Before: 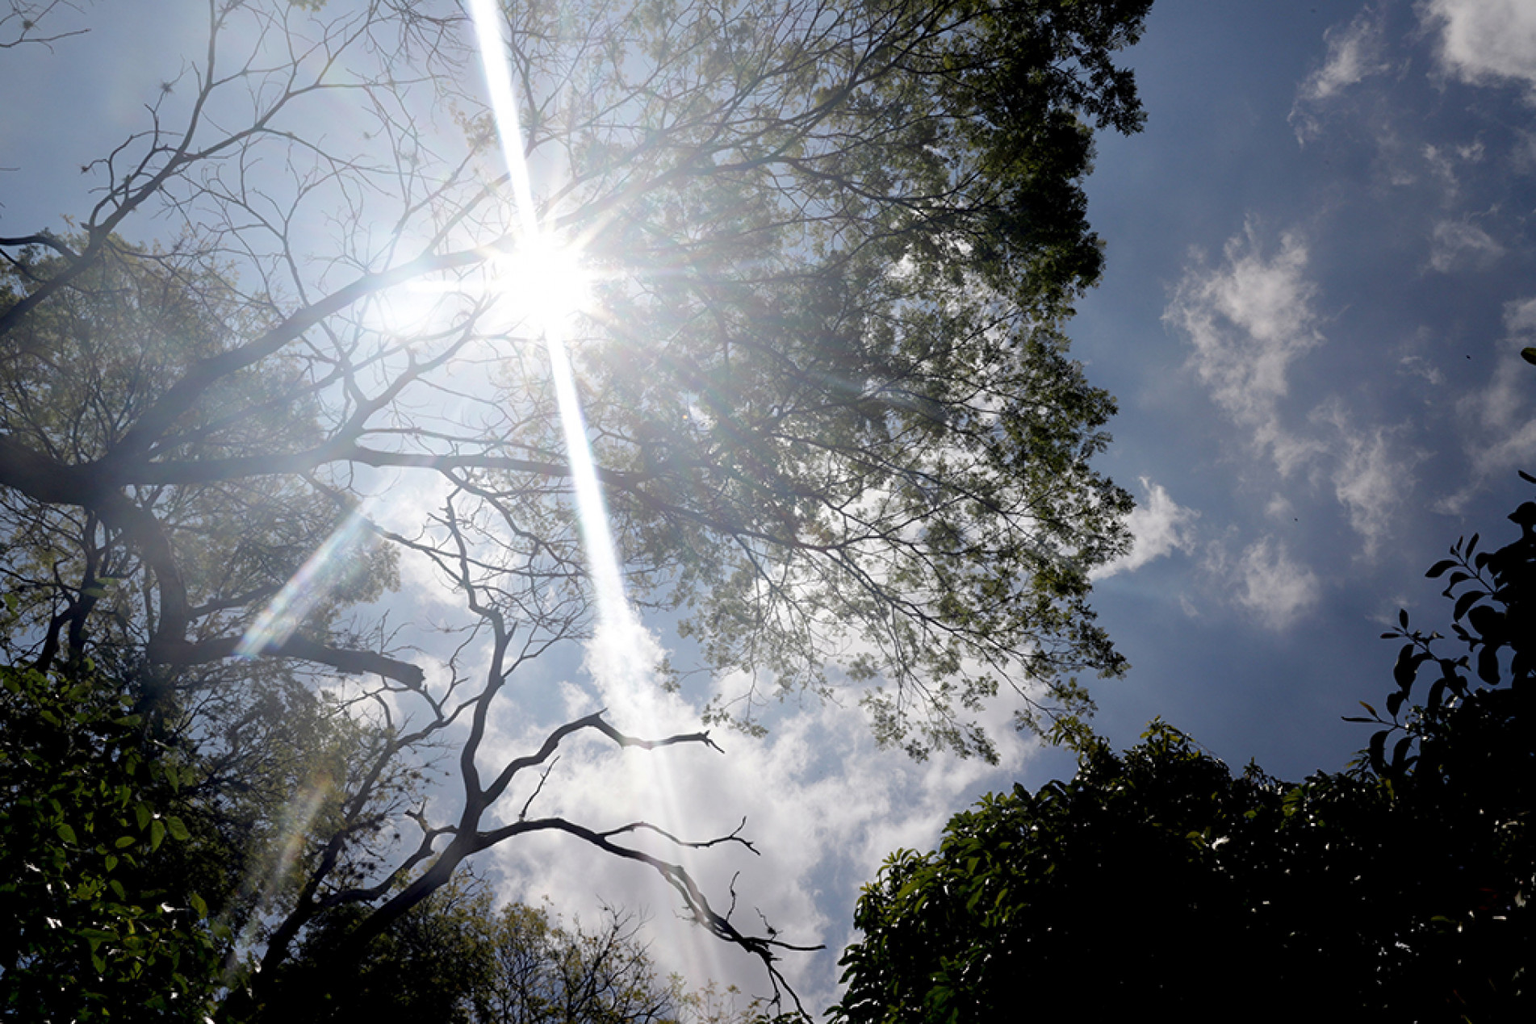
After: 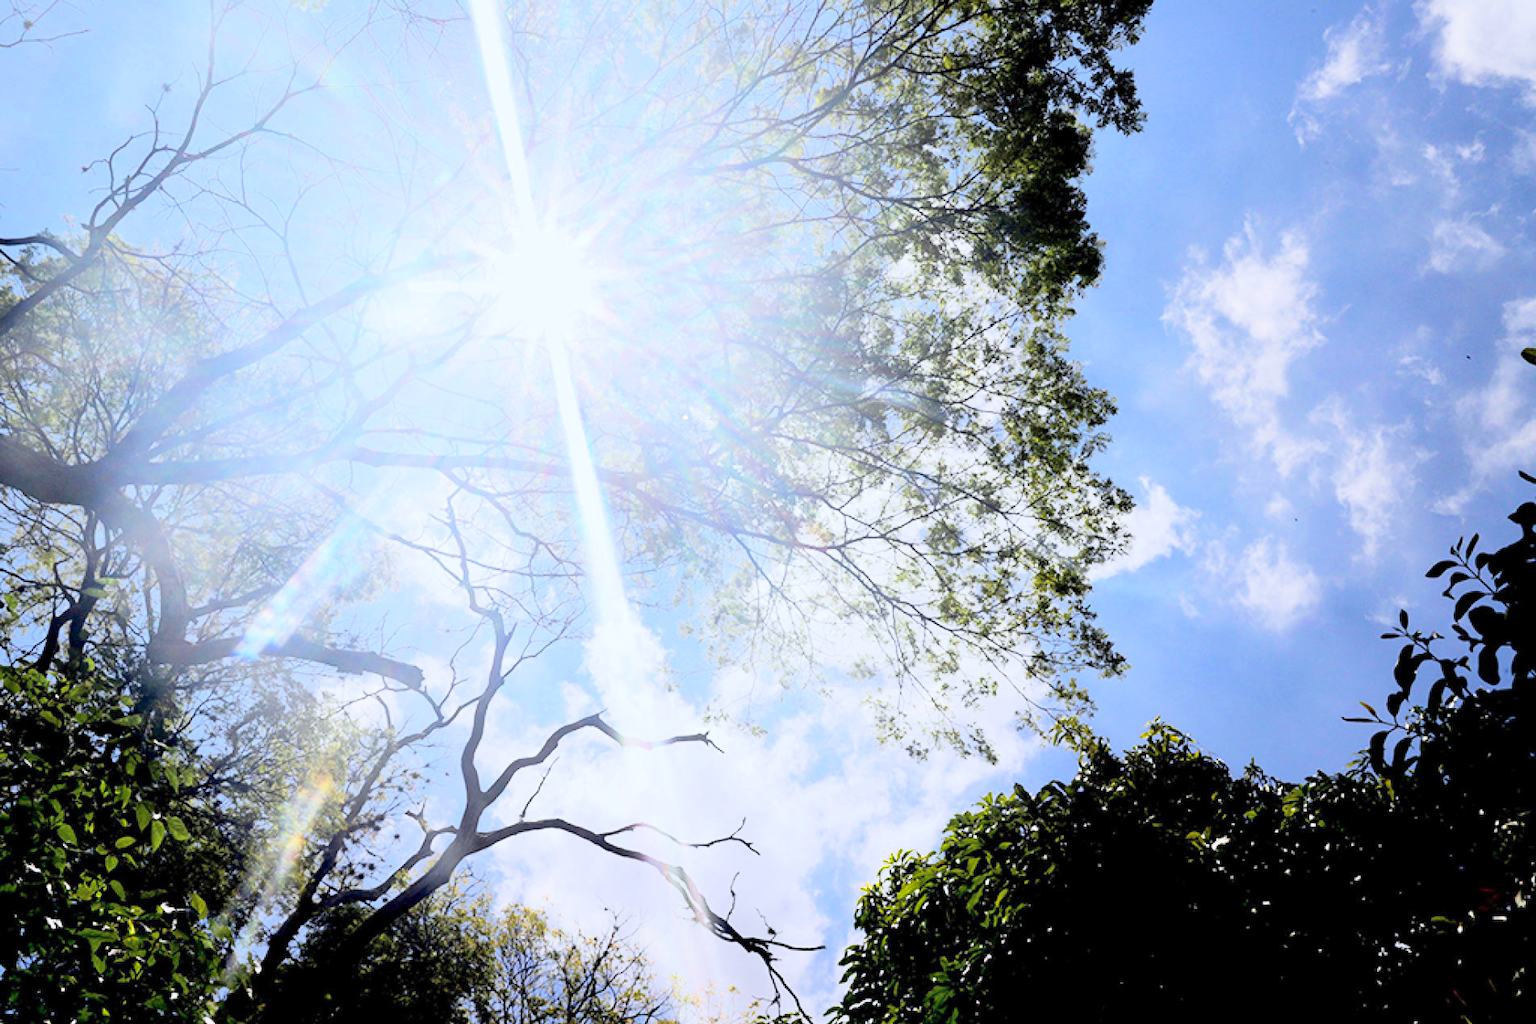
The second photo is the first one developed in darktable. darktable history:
tone equalizer: on, module defaults
white balance: red 0.974, blue 1.044
tone curve: curves: ch0 [(0, 0) (0.417, 0.851) (1, 1)]
shadows and highlights: on, module defaults
